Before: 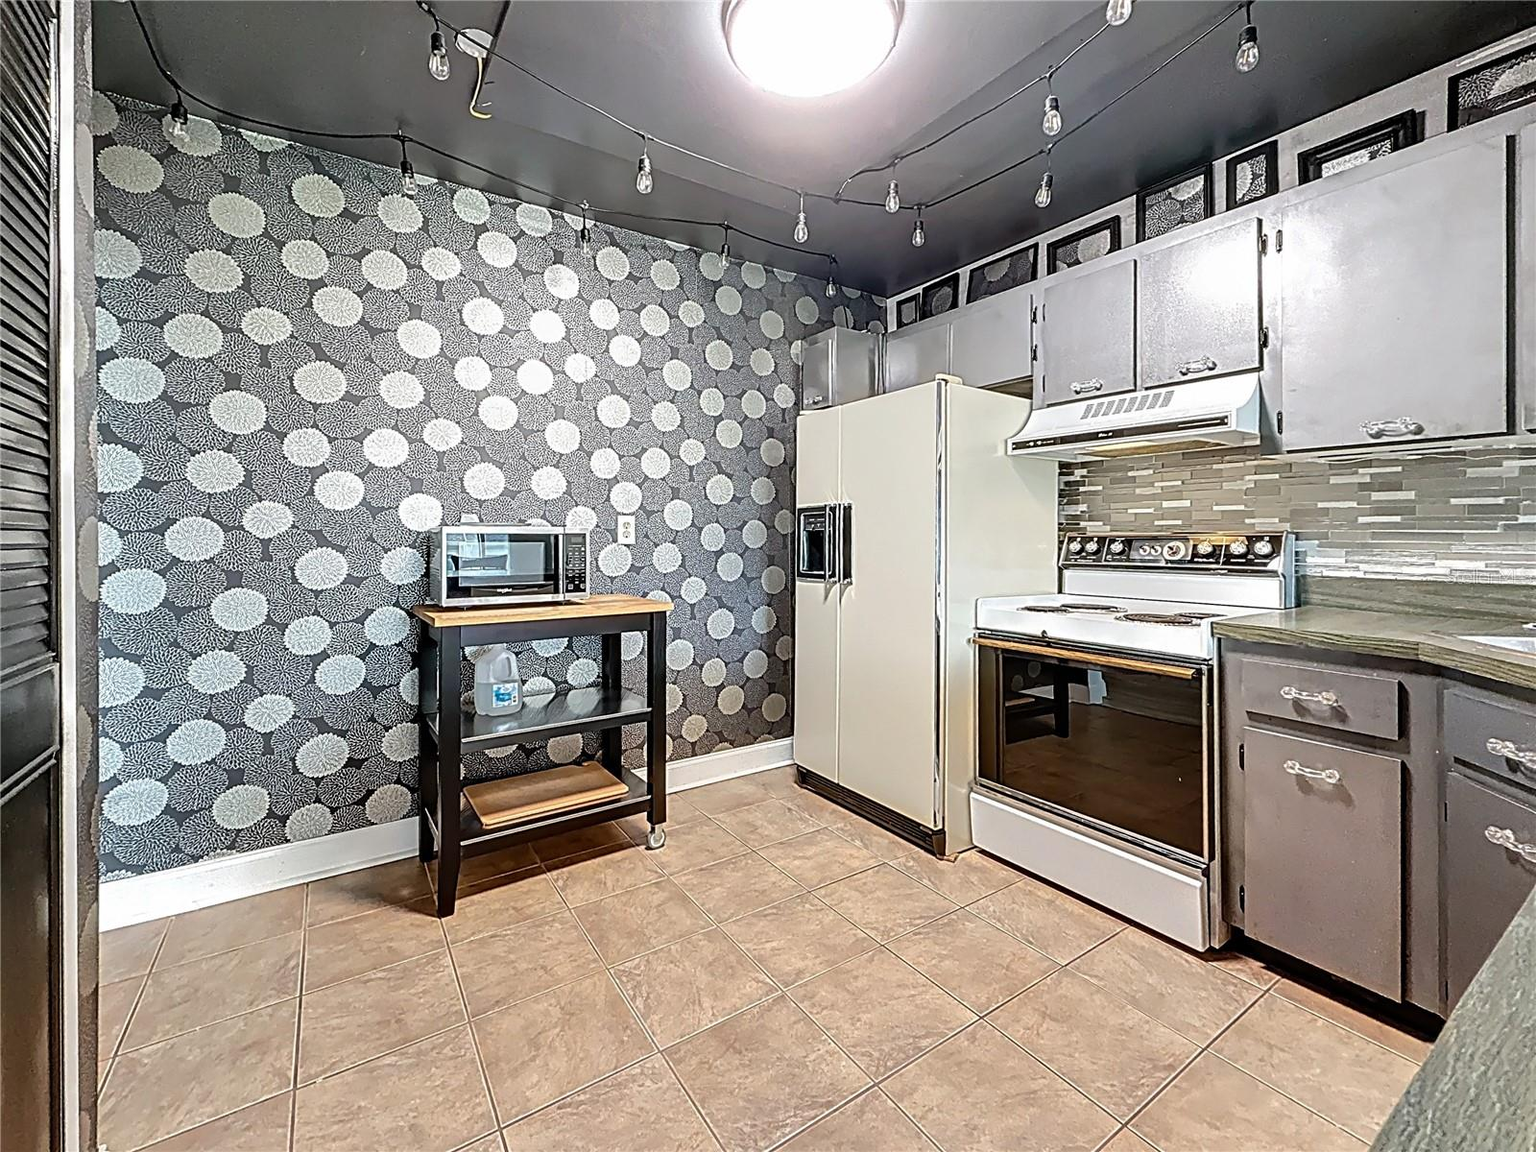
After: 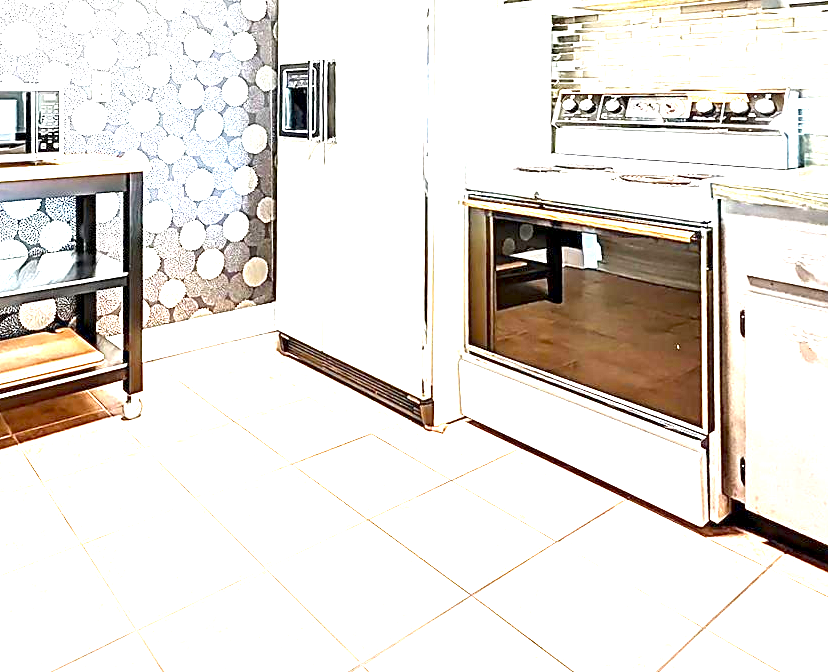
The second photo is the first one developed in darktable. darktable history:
exposure: black level correction 0.001, exposure 2.607 EV, compensate exposure bias true, compensate highlight preservation false
crop: left 34.479%, top 38.822%, right 13.718%, bottom 5.172%
